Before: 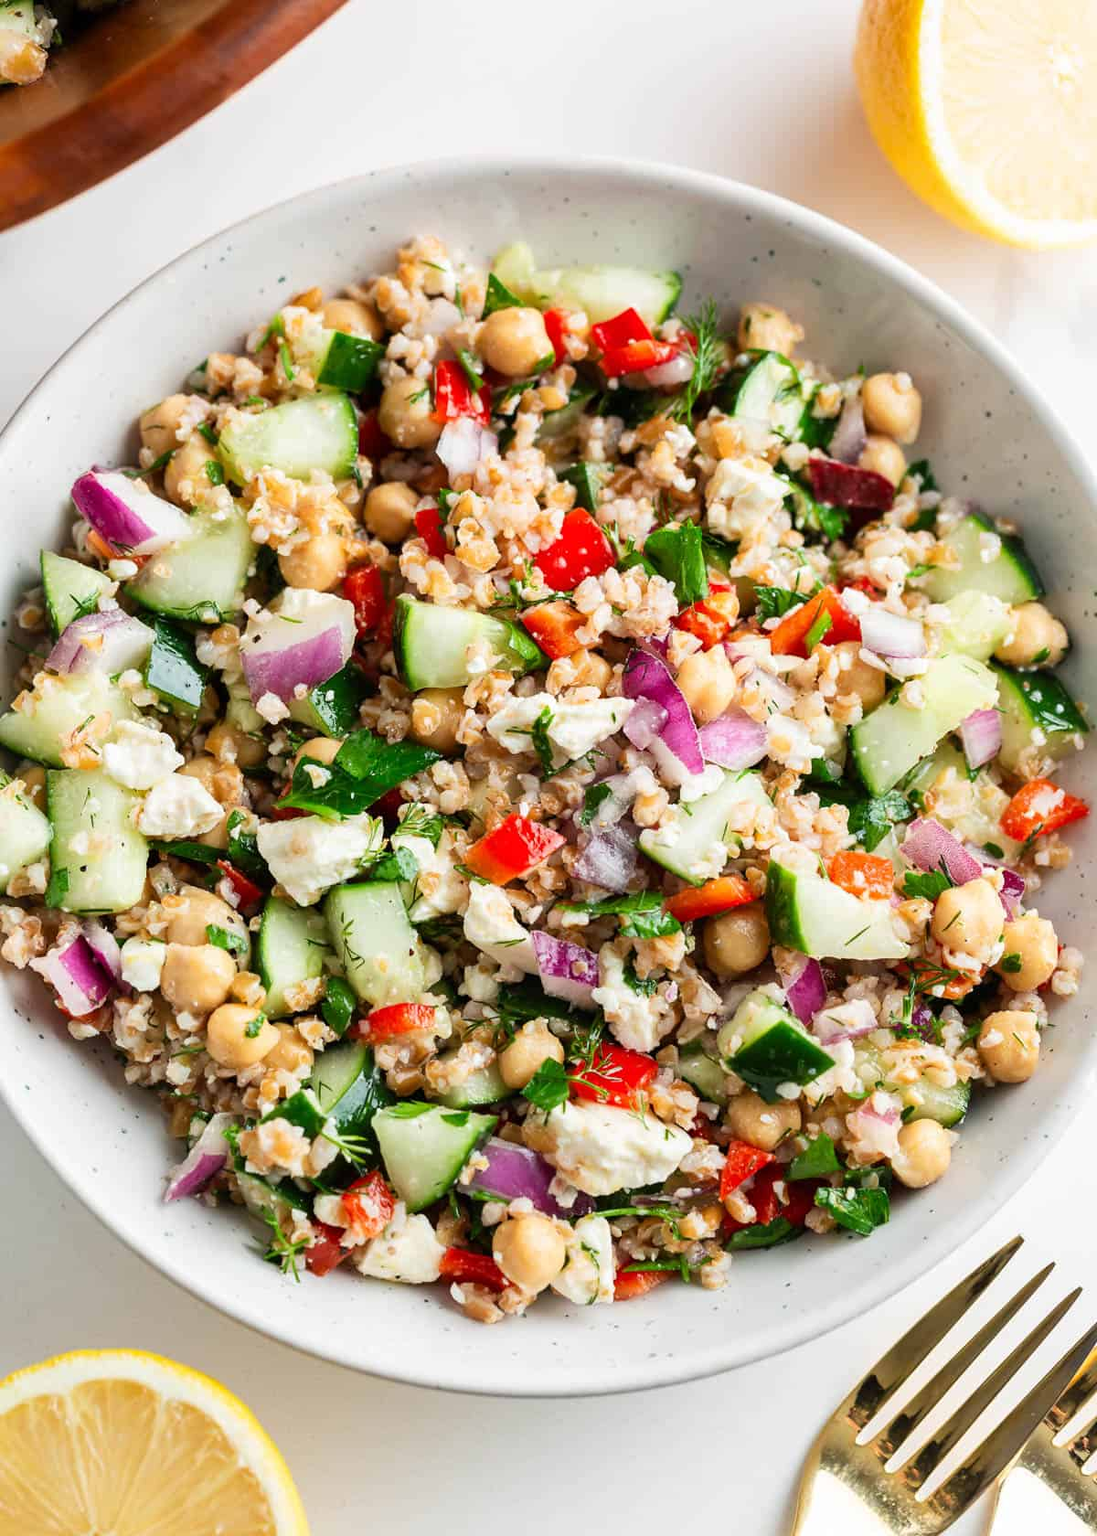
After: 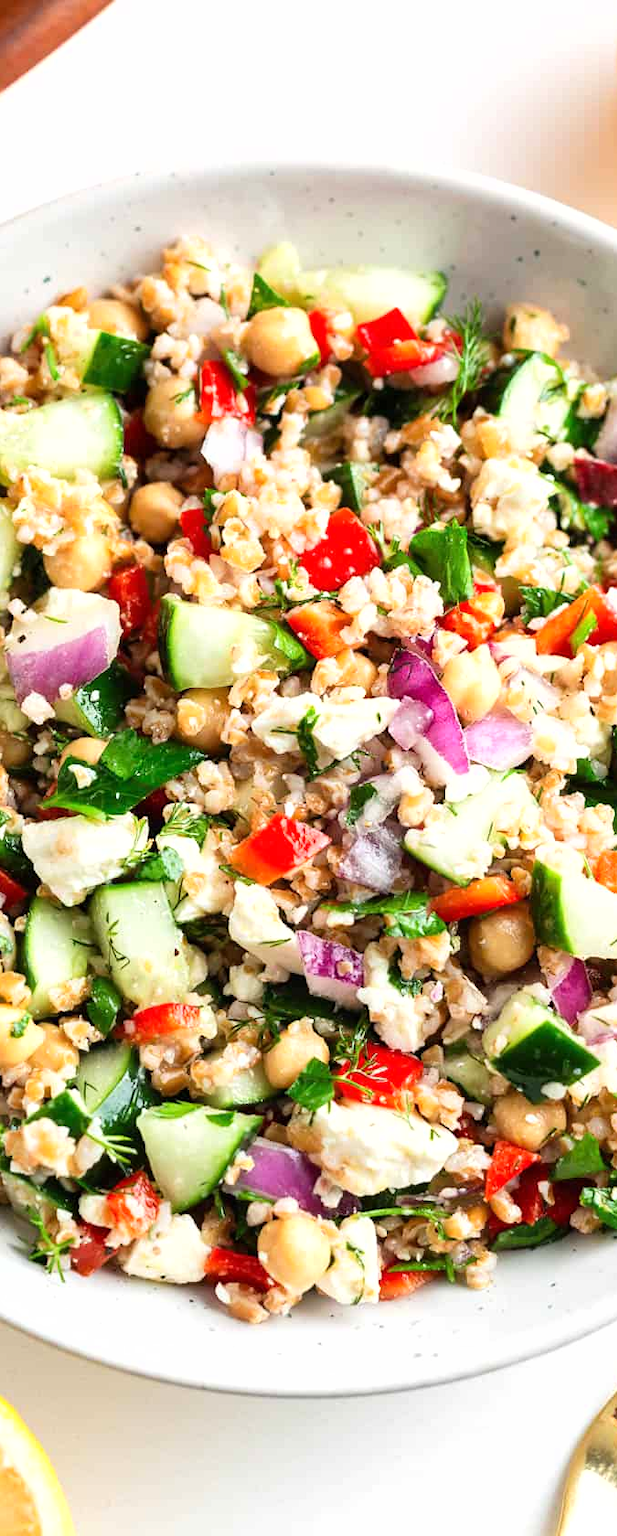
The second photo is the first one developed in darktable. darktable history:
crop: left 21.496%, right 22.254%
tone curve: curves: ch0 [(0, 0) (0.541, 0.628) (0.906, 0.997)]
